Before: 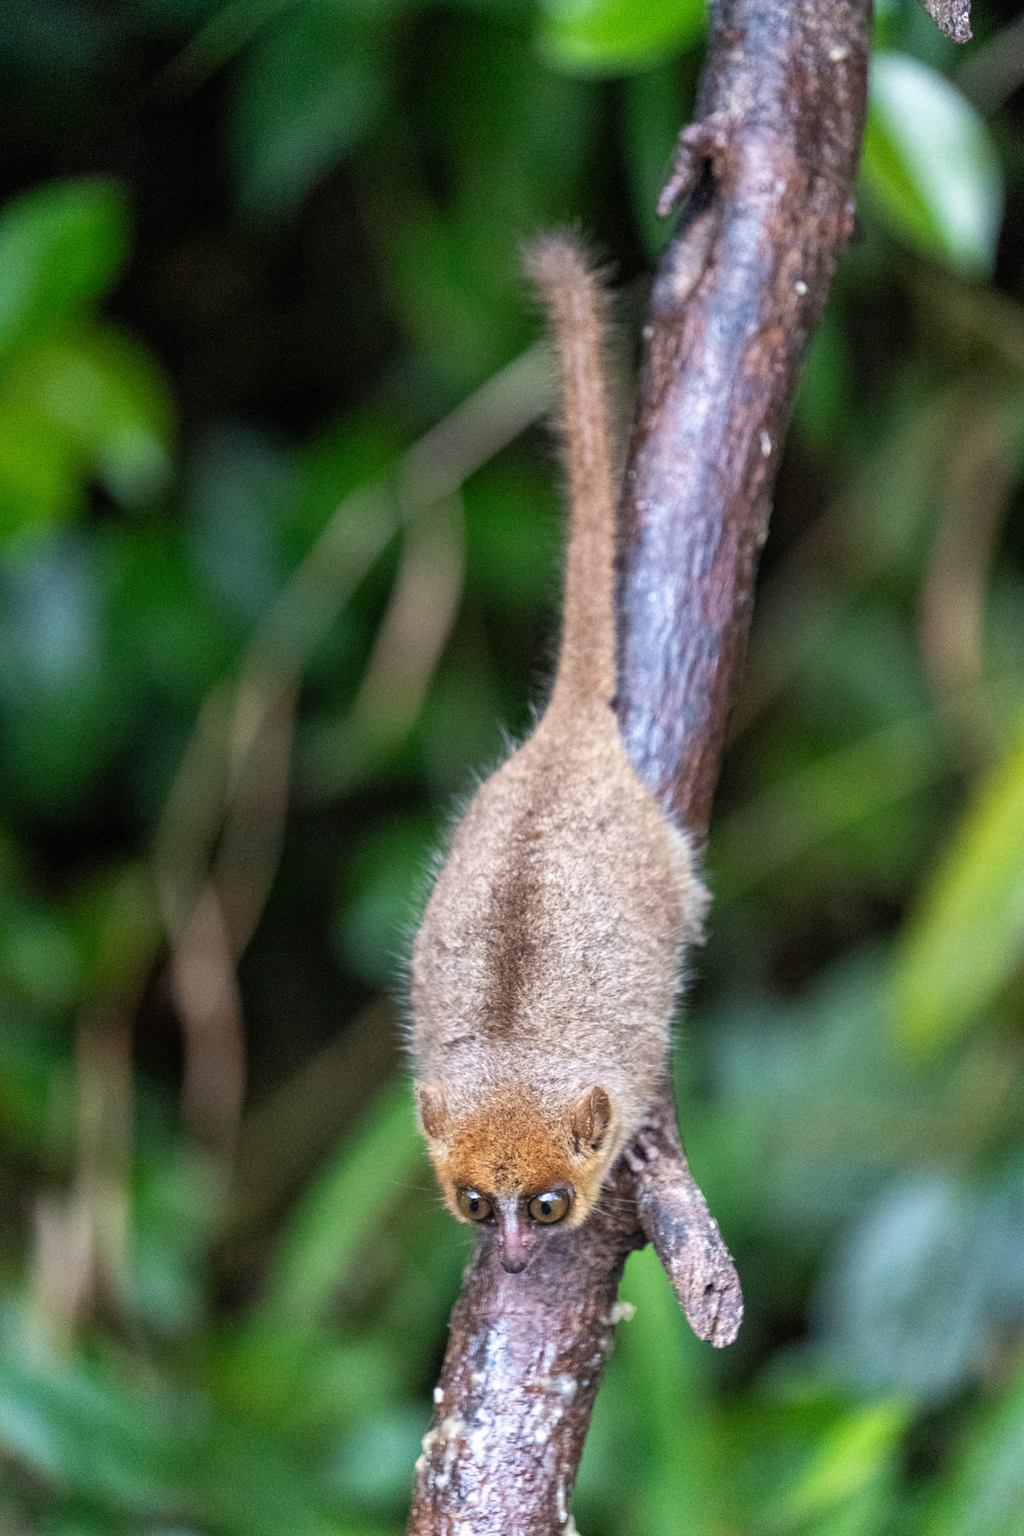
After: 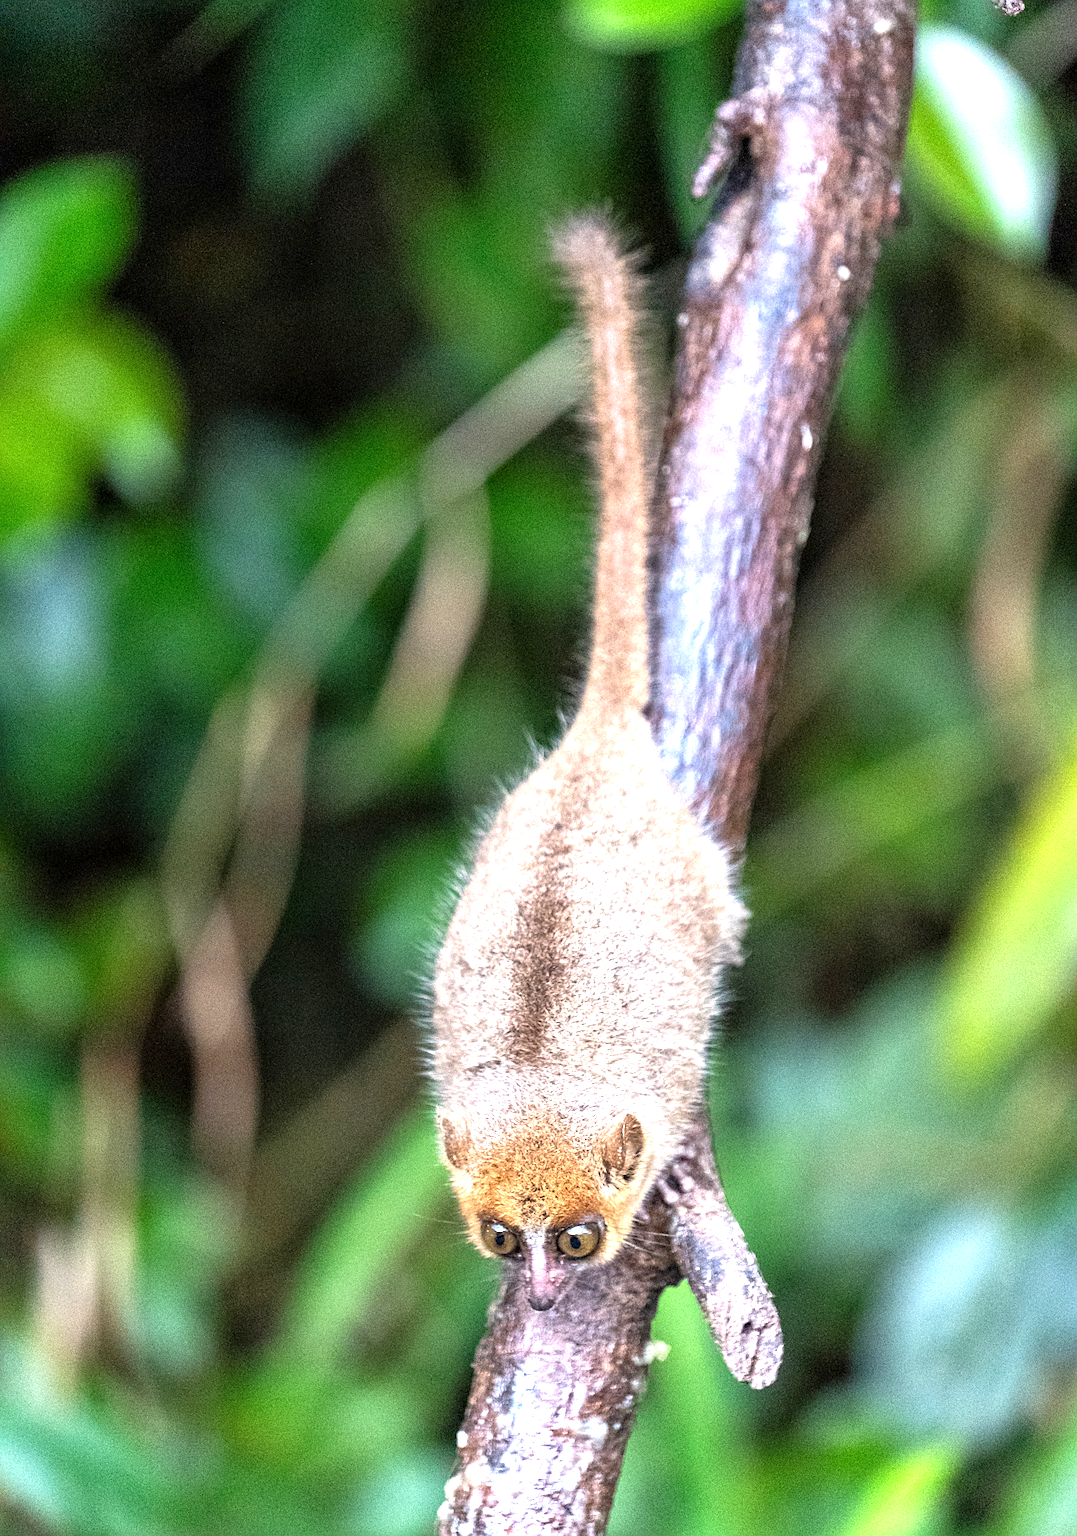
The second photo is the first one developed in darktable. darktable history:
crop and rotate: top 1.894%, bottom 3.125%
contrast equalizer: y [[0.511, 0.558, 0.631, 0.632, 0.559, 0.512], [0.5 ×6], [0.5 ×6], [0 ×6], [0 ×6]], mix 0.133
sharpen: on, module defaults
exposure: exposure 1 EV, compensate exposure bias true, compensate highlight preservation false
